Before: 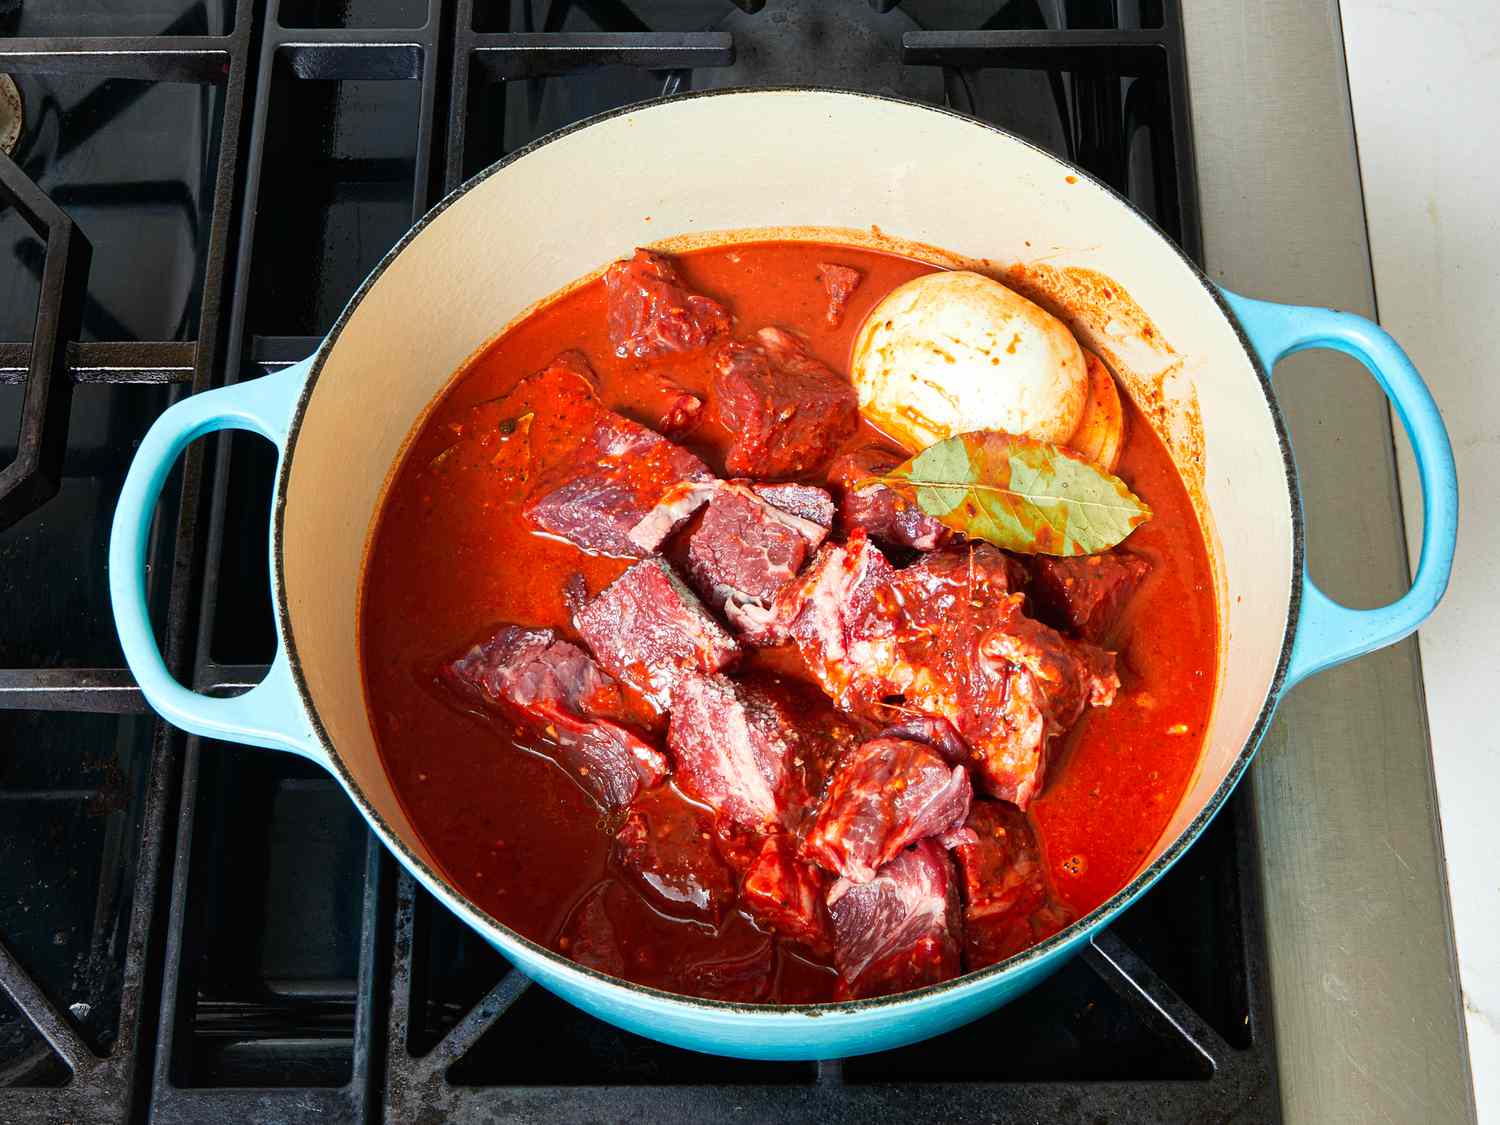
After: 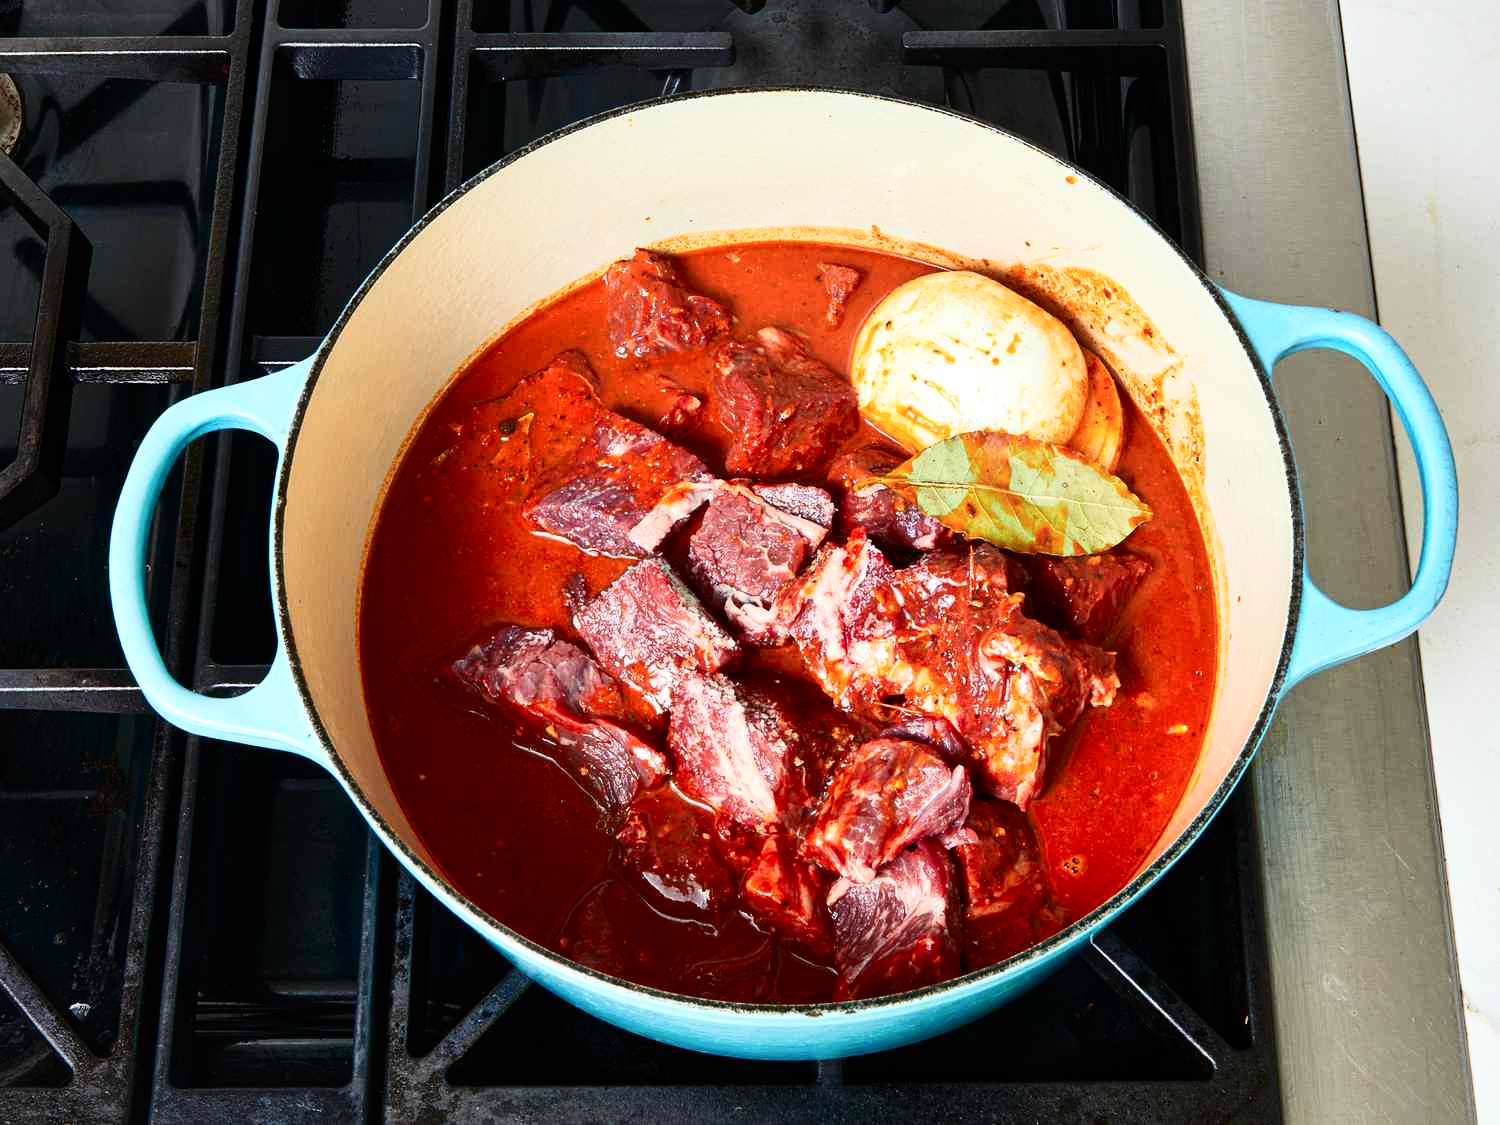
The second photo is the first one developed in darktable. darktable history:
contrast brightness saturation: contrast 0.22
exposure: compensate highlight preservation false
